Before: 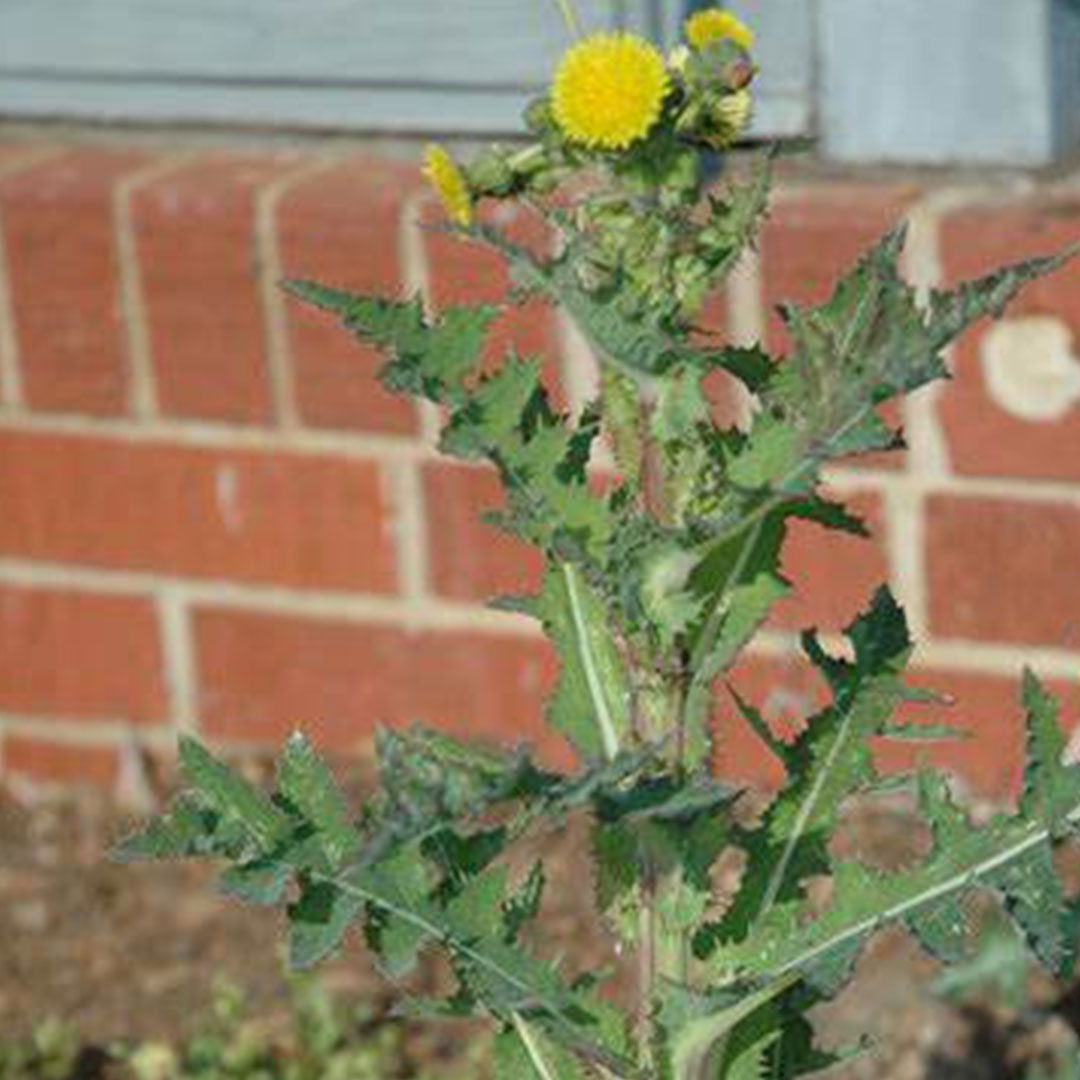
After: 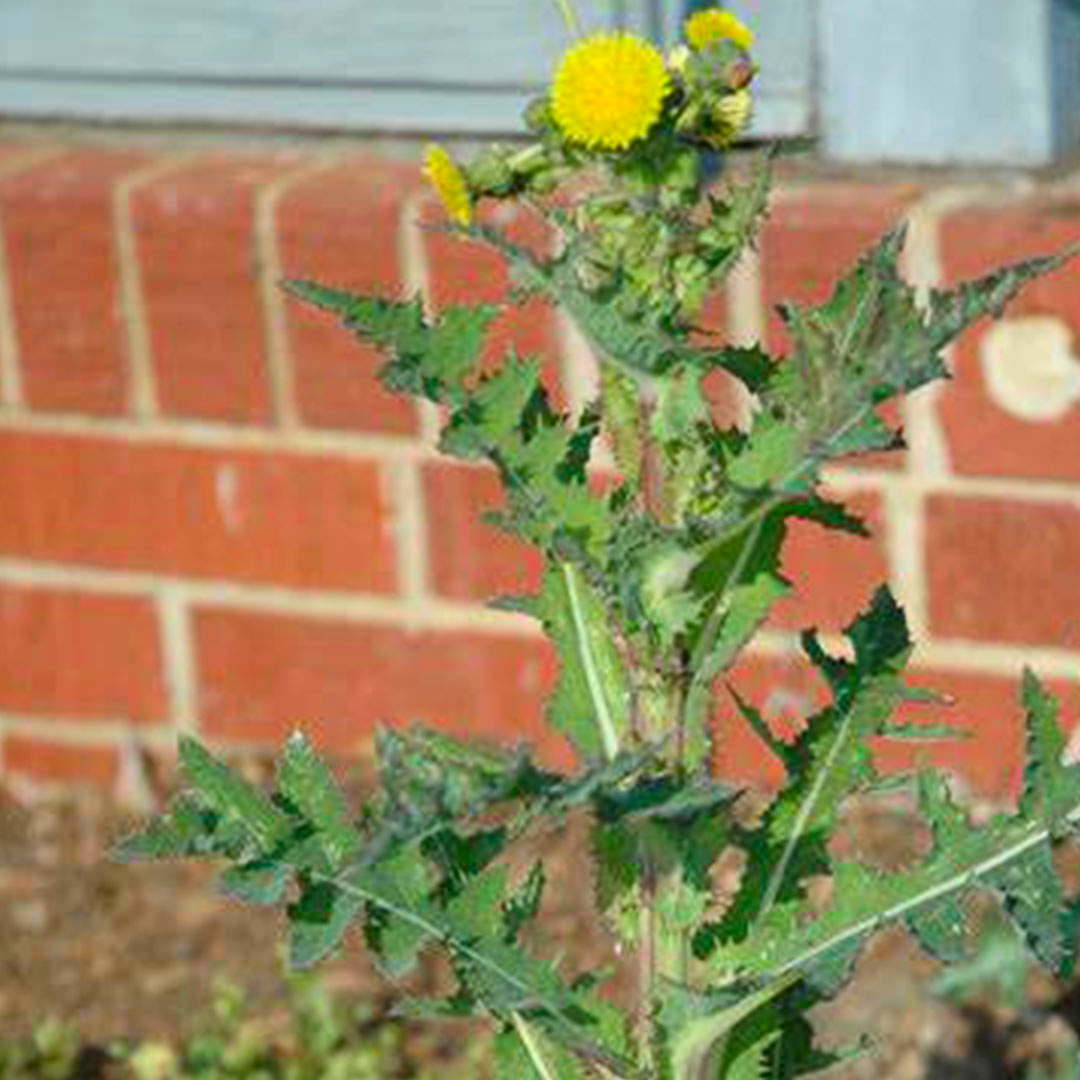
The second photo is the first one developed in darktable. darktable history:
contrast brightness saturation: contrast 0.091, saturation 0.27
exposure: exposure 0.203 EV, compensate highlight preservation false
